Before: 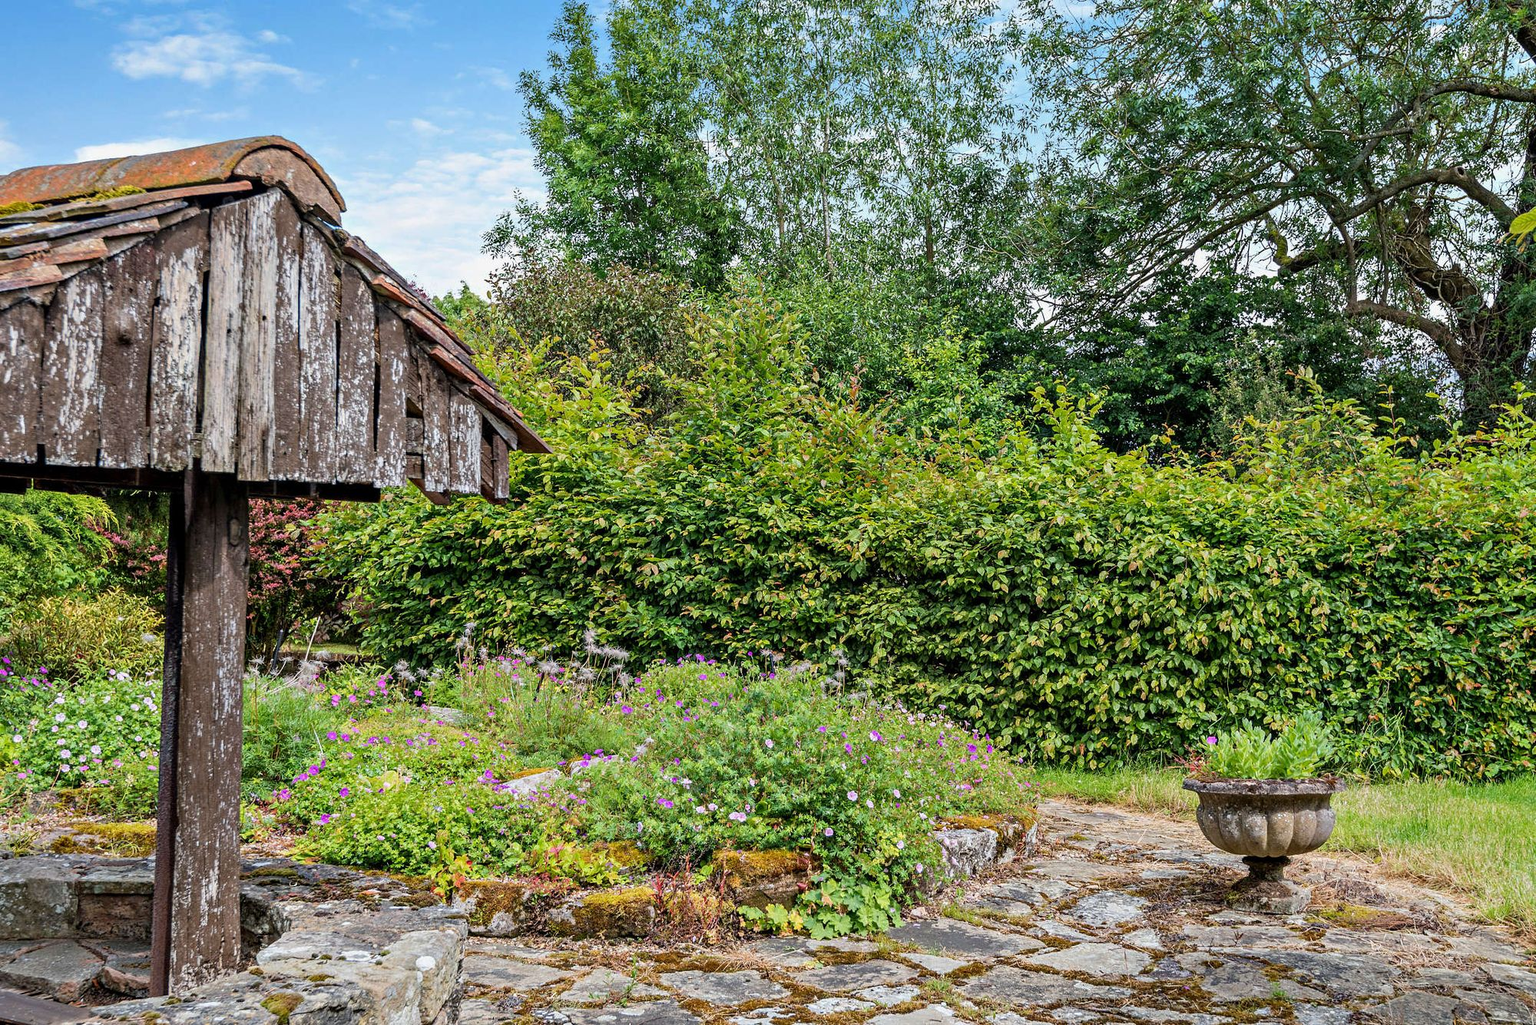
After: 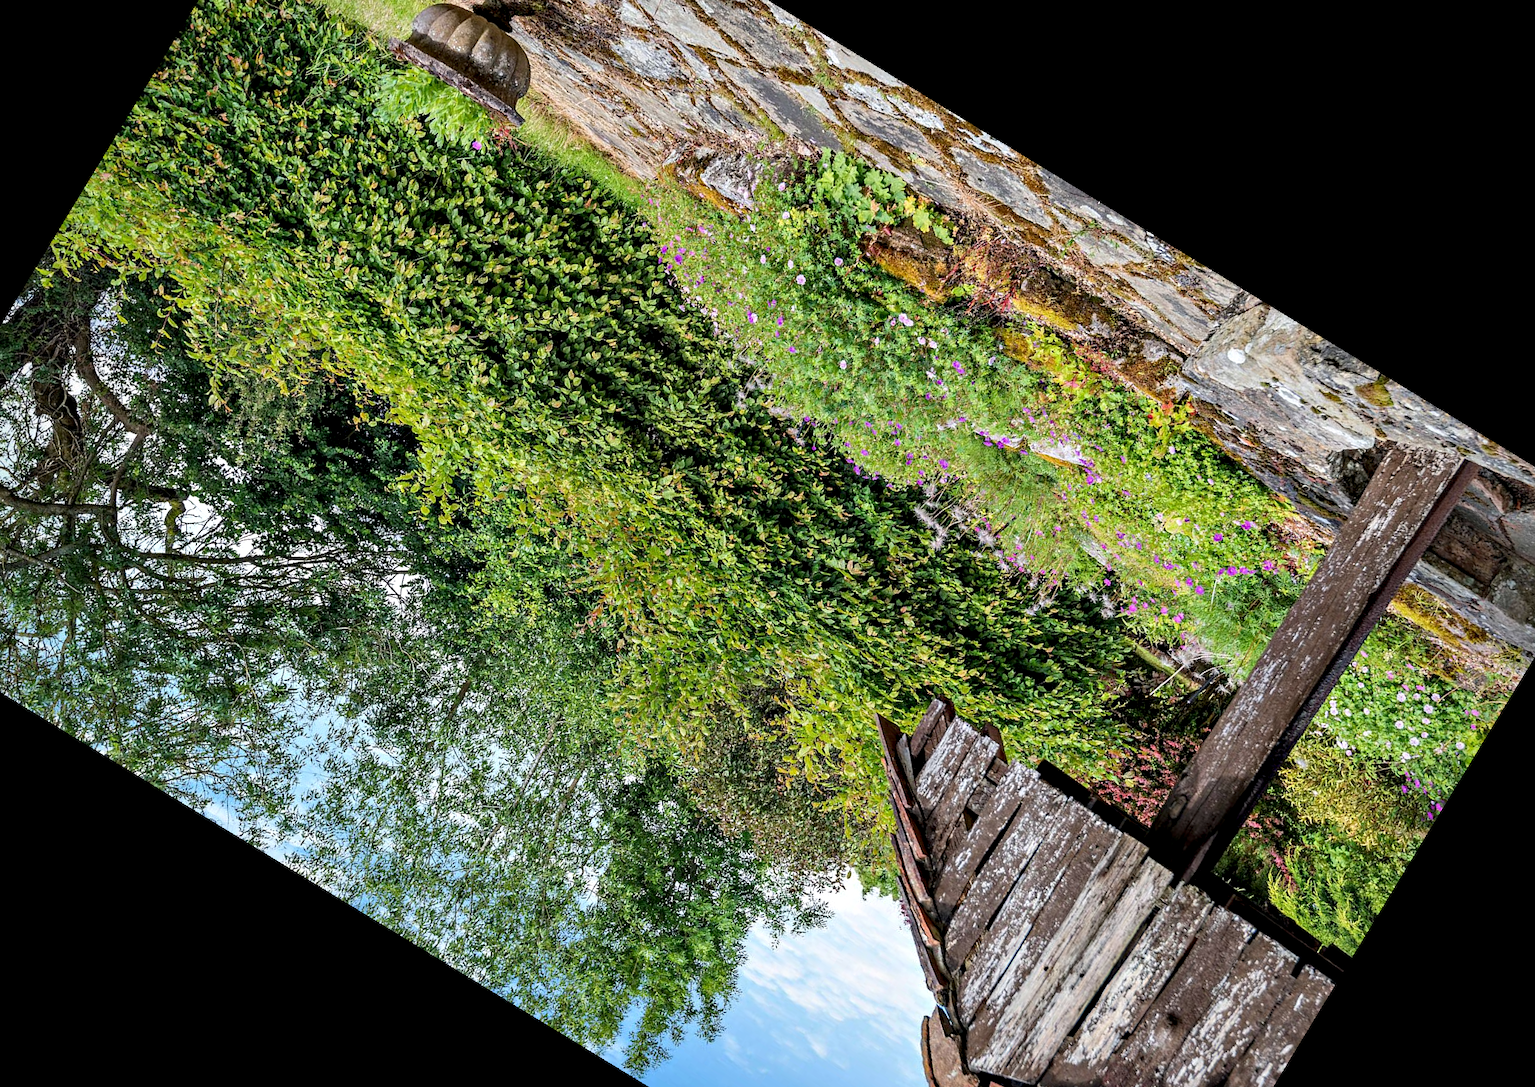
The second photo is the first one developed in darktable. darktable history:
crop and rotate: angle 148.68°, left 9.111%, top 15.603%, right 4.588%, bottom 17.041%
vignetting: saturation 0, unbound false
contrast equalizer: octaves 7, y [[0.6 ×6], [0.55 ×6], [0 ×6], [0 ×6], [0 ×6]], mix 0.3
